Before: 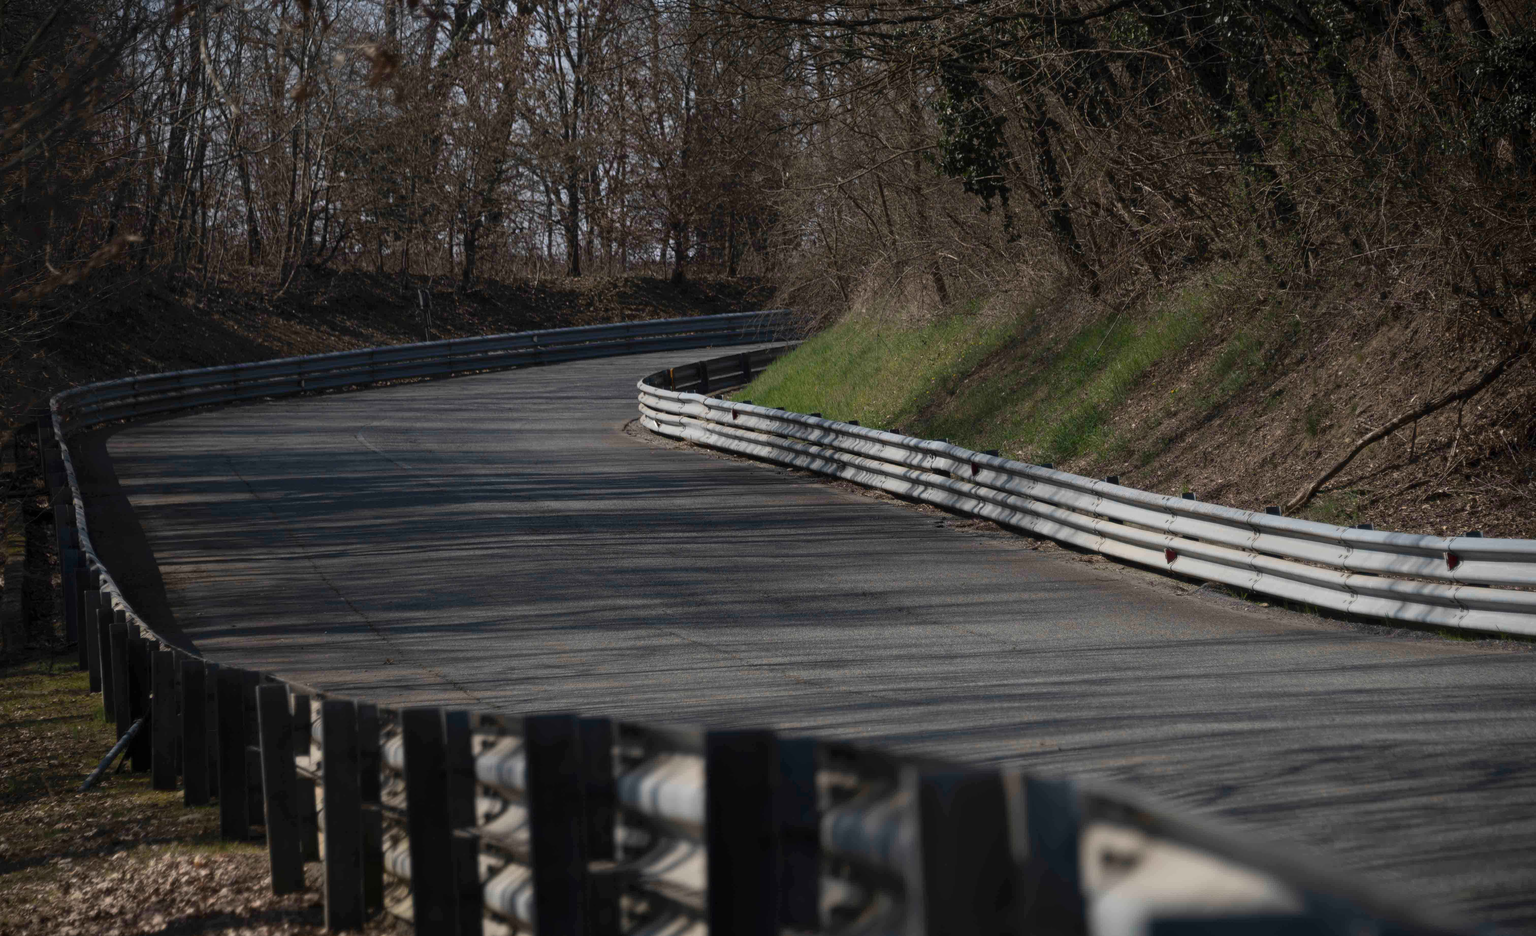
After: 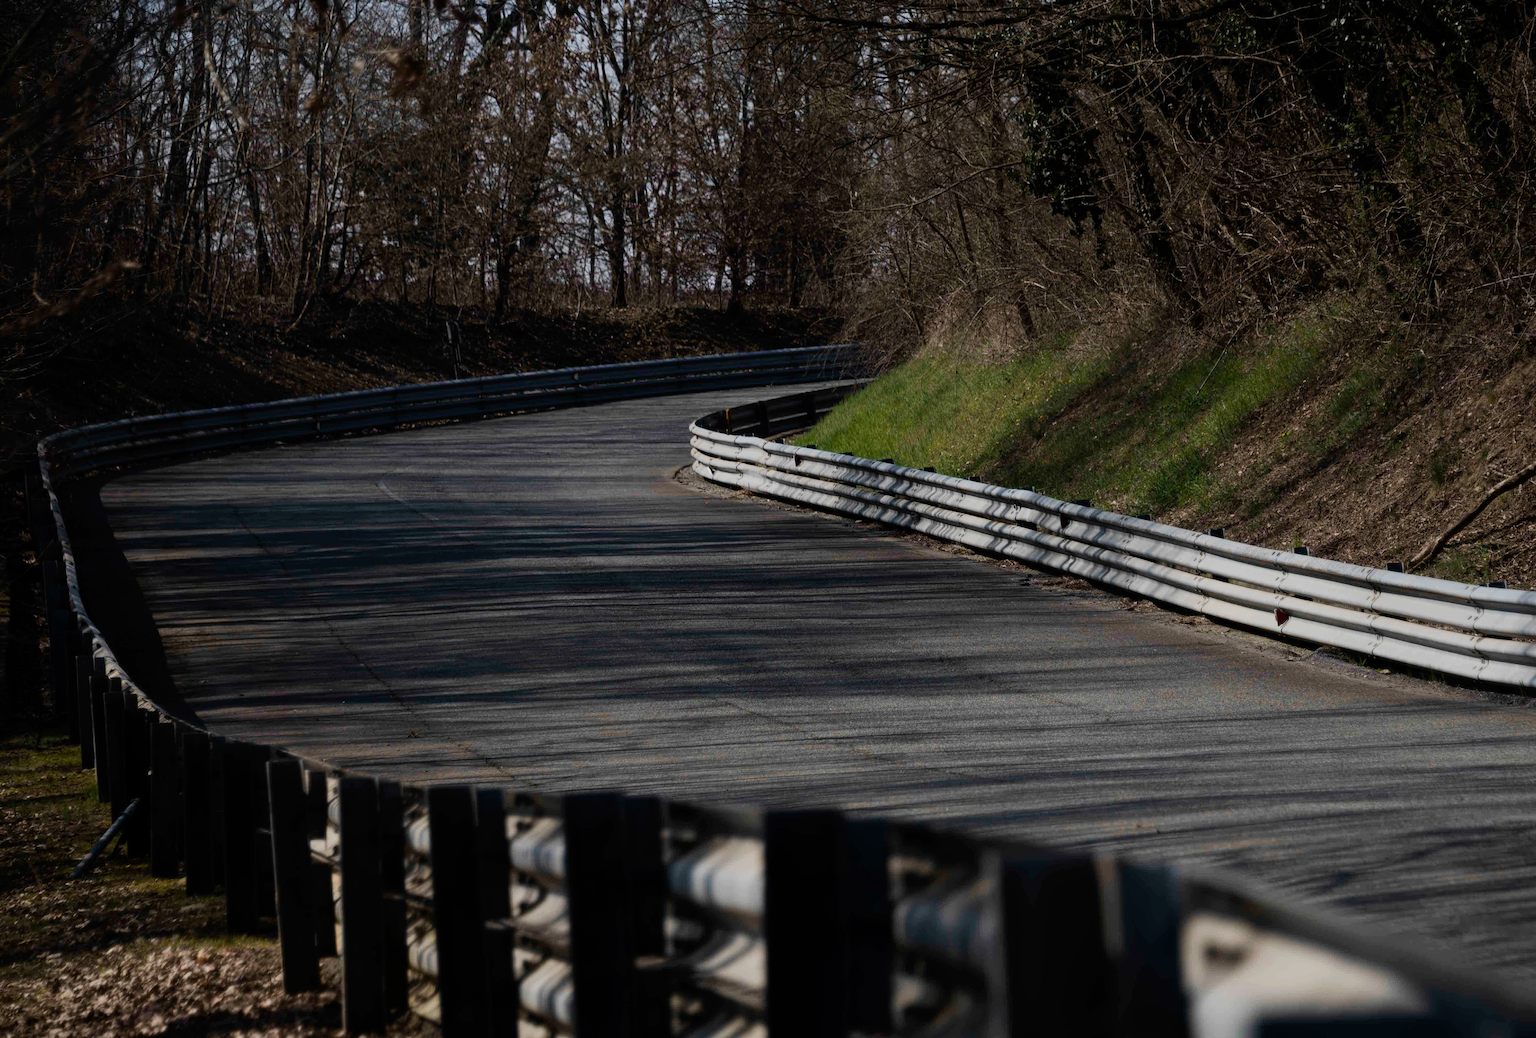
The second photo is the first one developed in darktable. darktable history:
crop and rotate: left 1.088%, right 8.807%
sigmoid: contrast 1.54, target black 0
